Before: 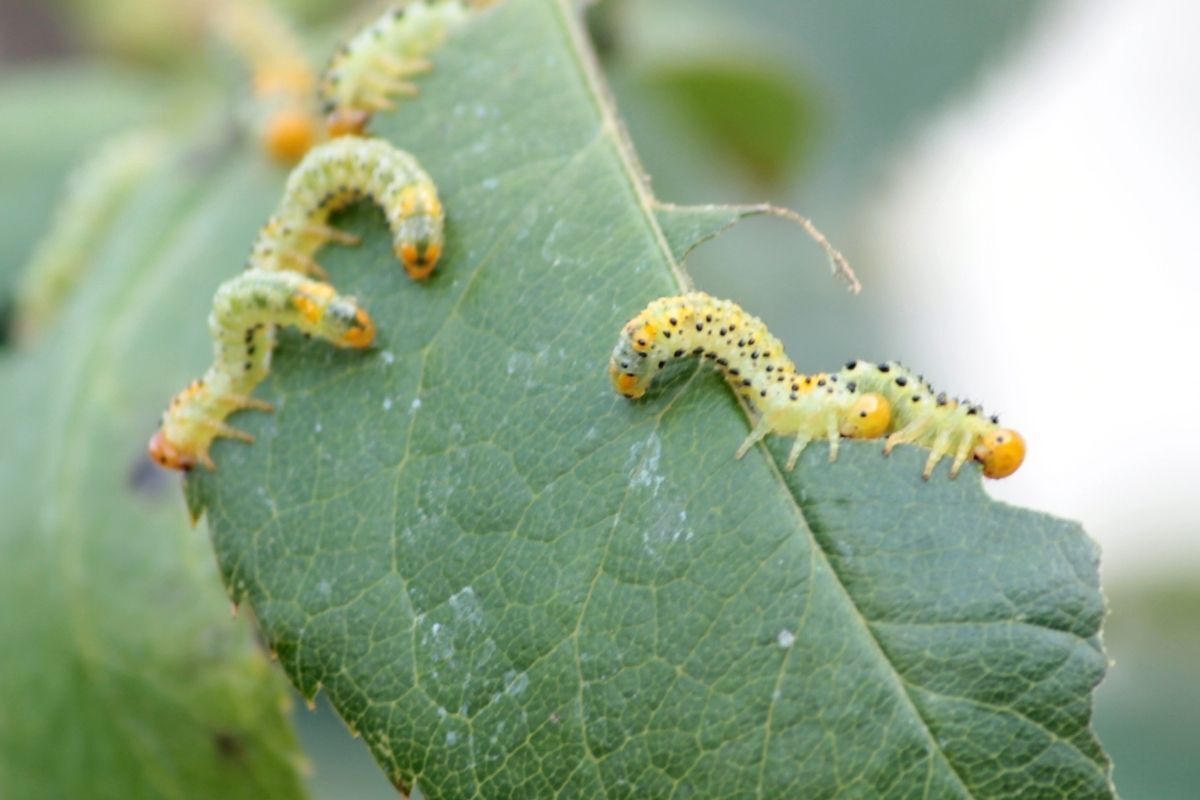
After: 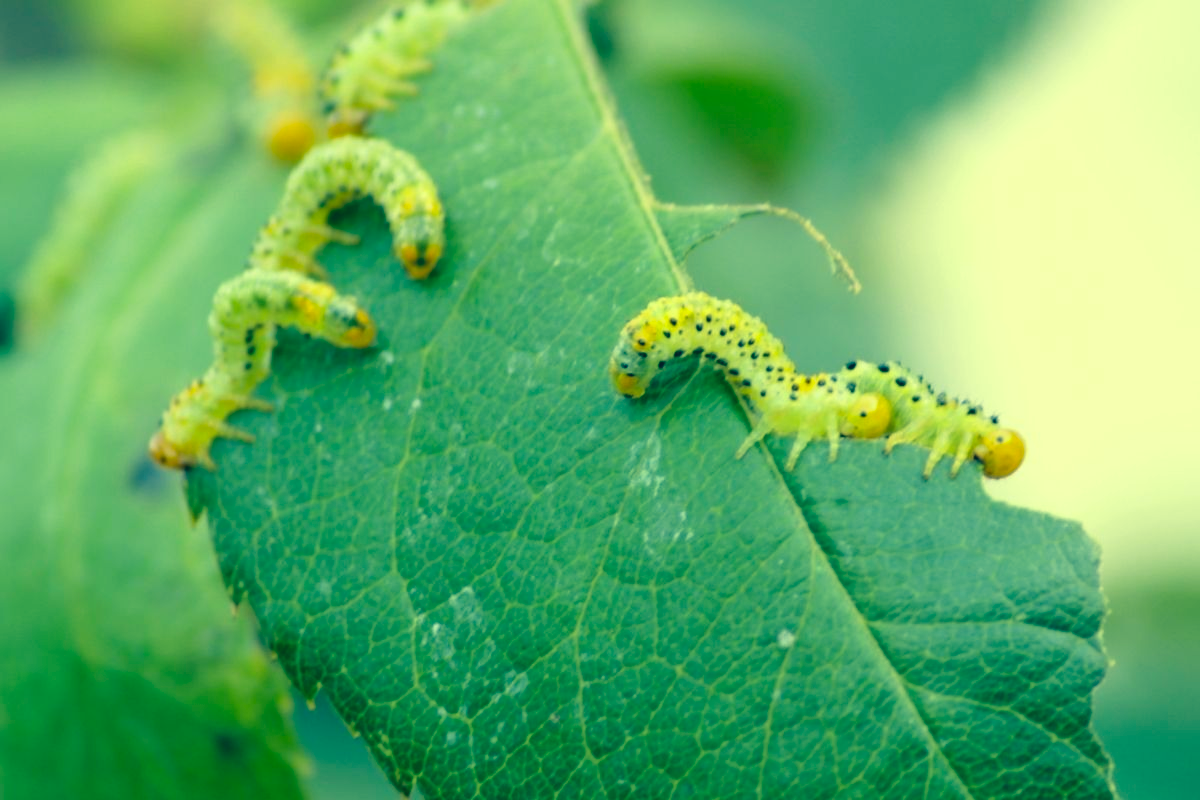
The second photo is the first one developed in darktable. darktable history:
color correction: highlights a* -15.87, highlights b* 39.66, shadows a* -39.37, shadows b* -26.16
